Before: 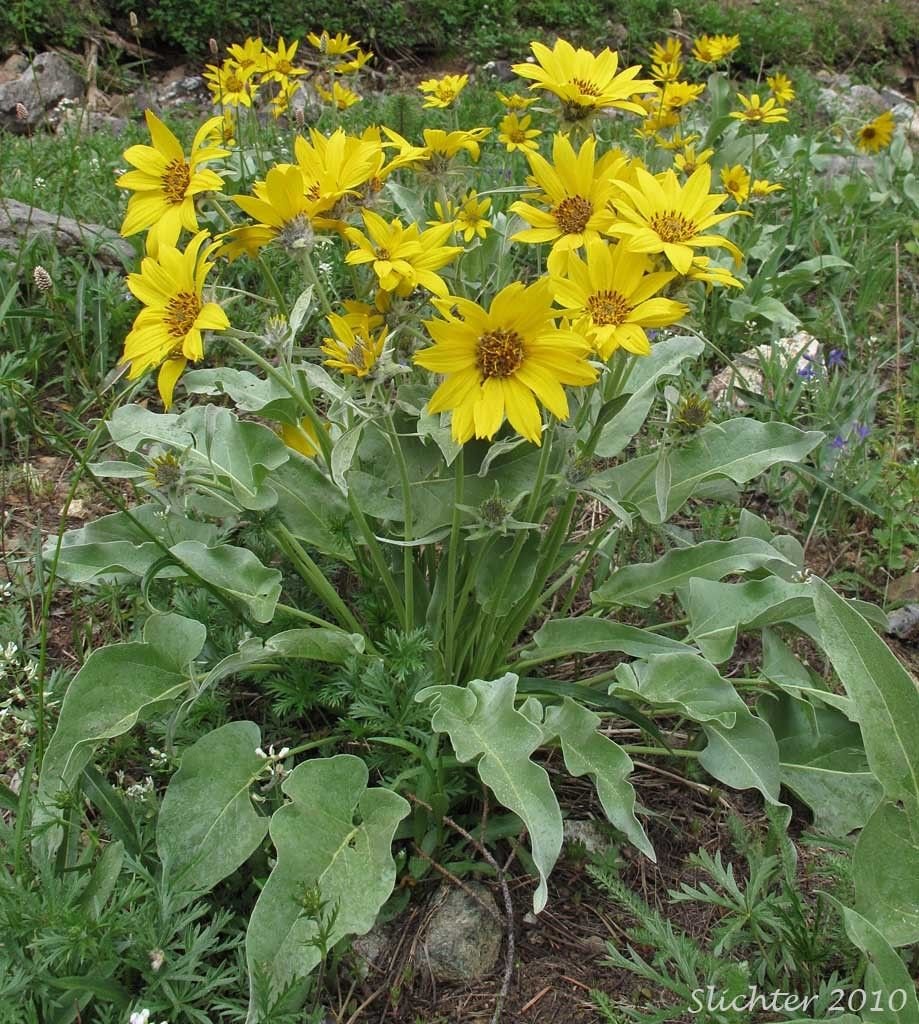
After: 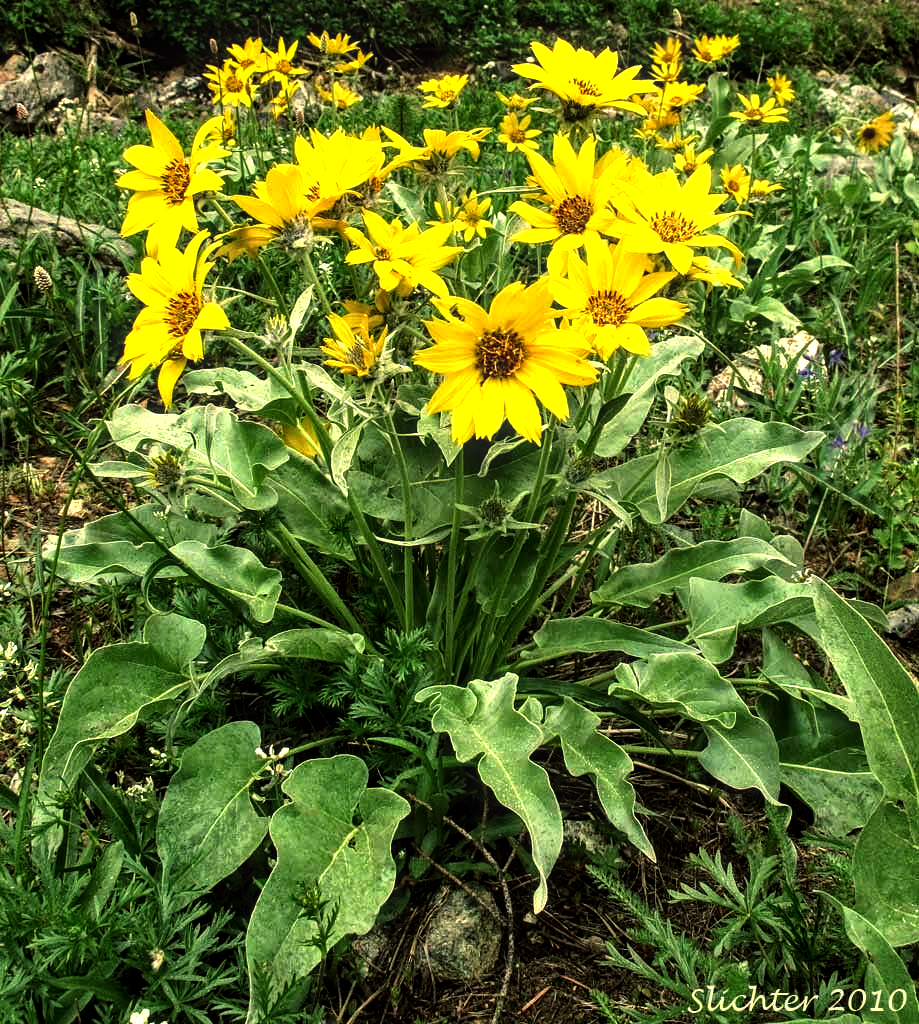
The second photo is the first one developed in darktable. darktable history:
local contrast: on, module defaults
color balance: mode lift, gamma, gain (sRGB), lift [1.014, 0.966, 0.918, 0.87], gamma [0.86, 0.734, 0.918, 0.976], gain [1.063, 1.13, 1.063, 0.86]
tone equalizer: -8 EV -0.75 EV, -7 EV -0.7 EV, -6 EV -0.6 EV, -5 EV -0.4 EV, -3 EV 0.4 EV, -2 EV 0.6 EV, -1 EV 0.7 EV, +0 EV 0.75 EV, edges refinement/feathering 500, mask exposure compensation -1.57 EV, preserve details no
